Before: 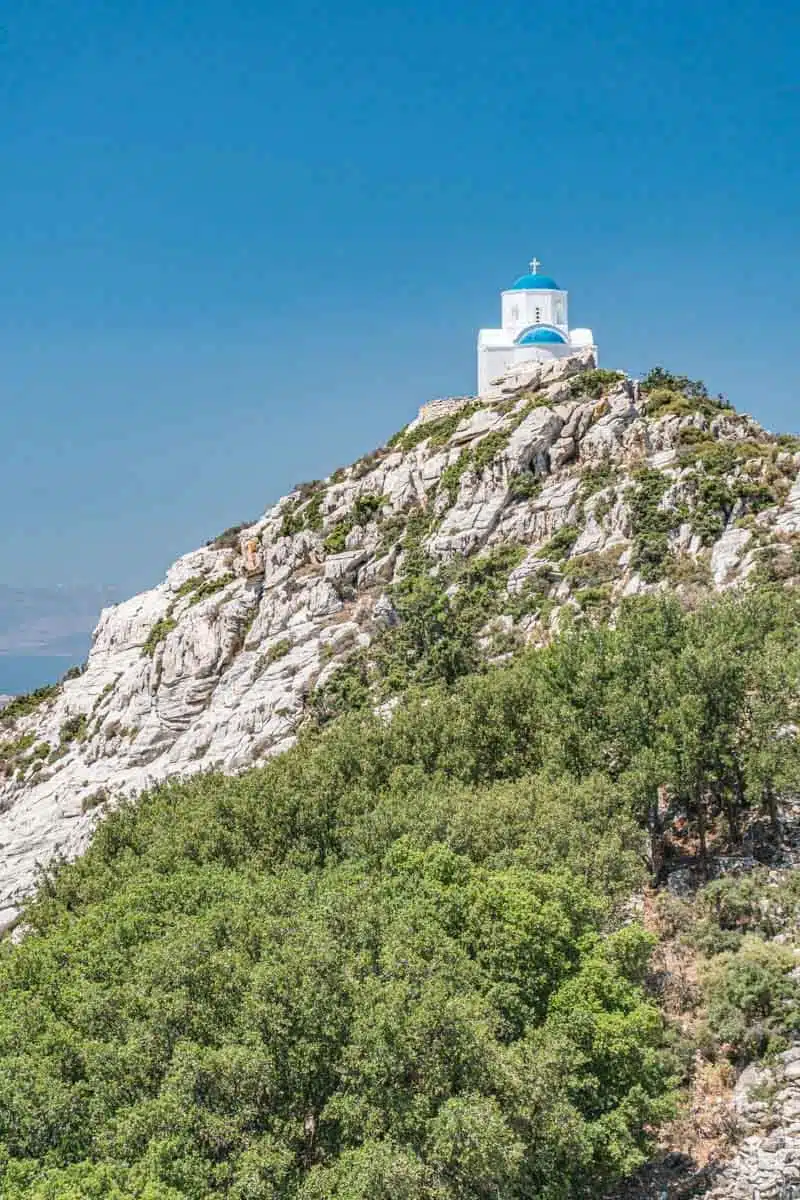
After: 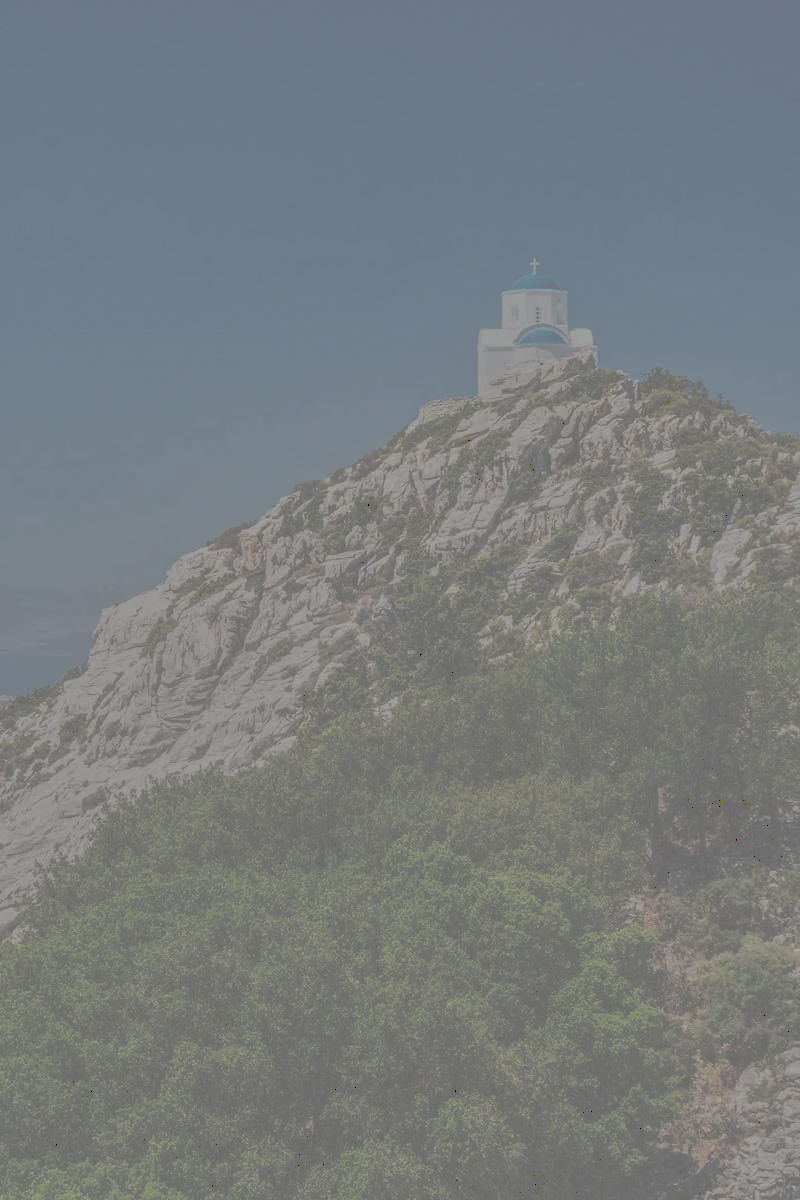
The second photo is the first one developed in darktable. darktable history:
tone equalizer: -8 EV -2 EV, -7 EV -2 EV, -6 EV -2 EV, -5 EV -2 EV, -4 EV -2 EV, -3 EV -2 EV, -2 EV -2 EV, -1 EV -1.63 EV, +0 EV -2 EV
tone curve: curves: ch0 [(0, 0) (0.003, 0.453) (0.011, 0.457) (0.025, 0.457) (0.044, 0.463) (0.069, 0.464) (0.1, 0.471) (0.136, 0.475) (0.177, 0.481) (0.224, 0.486) (0.277, 0.496) (0.335, 0.515) (0.399, 0.544) (0.468, 0.577) (0.543, 0.621) (0.623, 0.67) (0.709, 0.73) (0.801, 0.788) (0.898, 0.848) (1, 1)], preserve colors none
